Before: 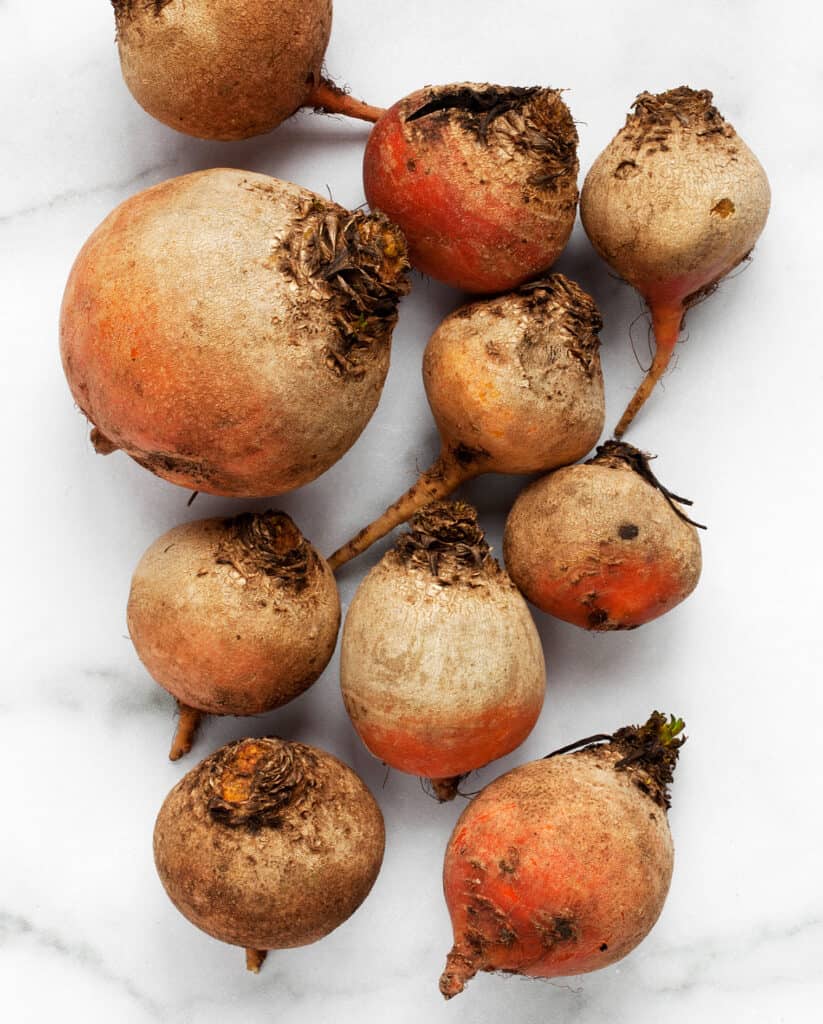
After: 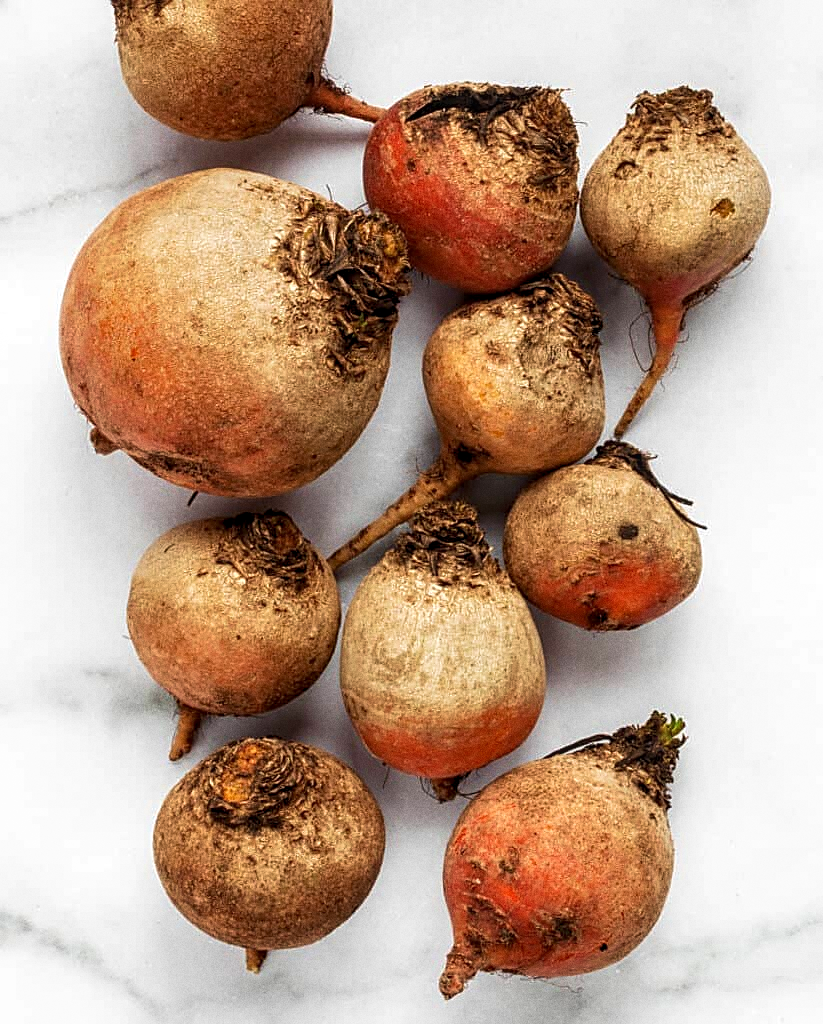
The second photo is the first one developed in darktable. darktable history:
local contrast: detail 130%
fill light: on, module defaults
sharpen: on, module defaults
velvia: strength 30%
grain: coarseness 0.09 ISO
tone equalizer: on, module defaults
